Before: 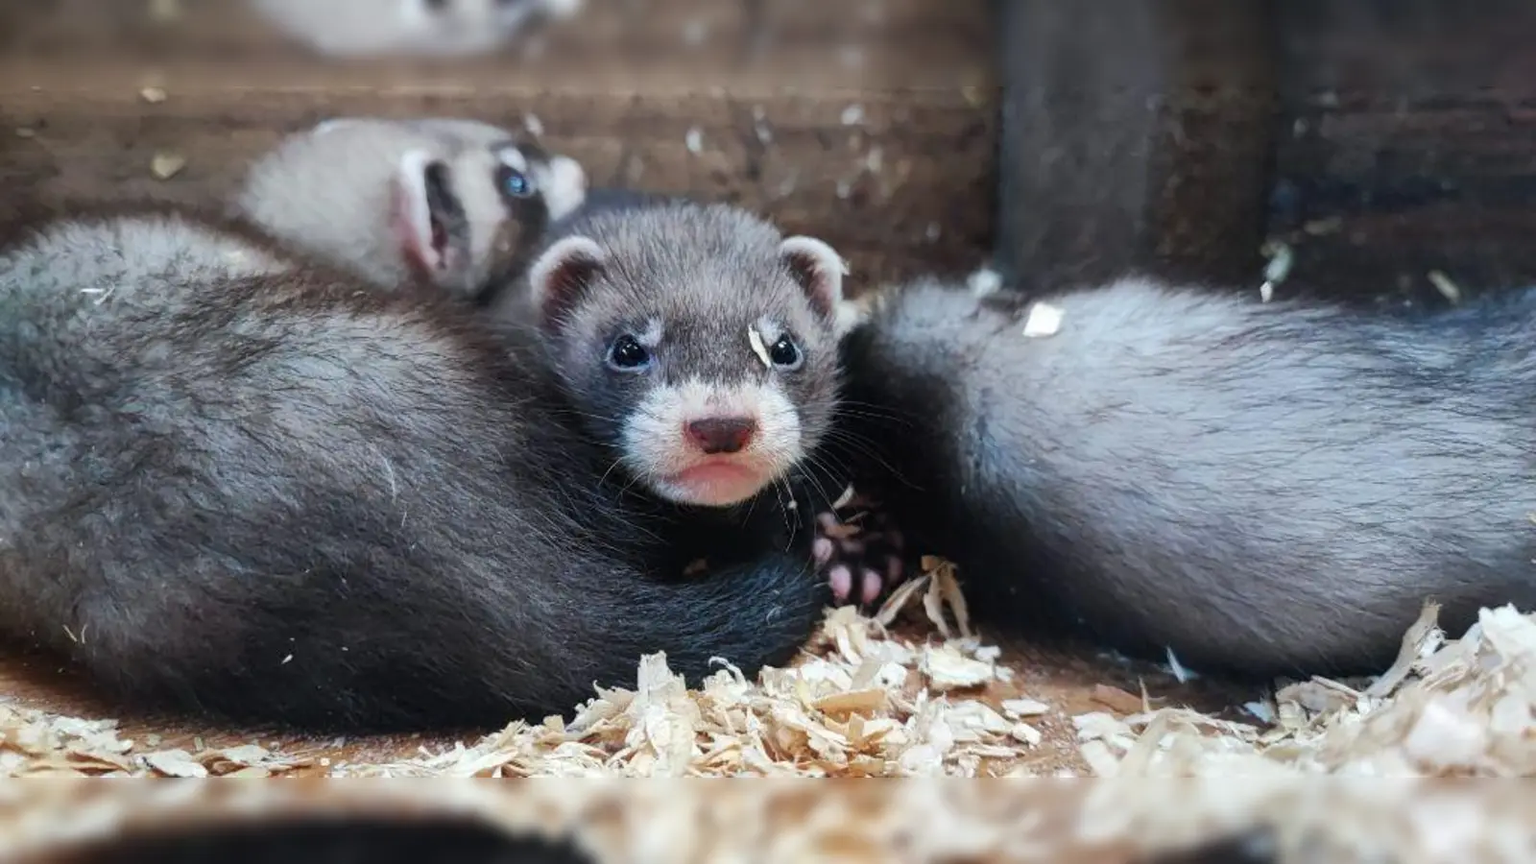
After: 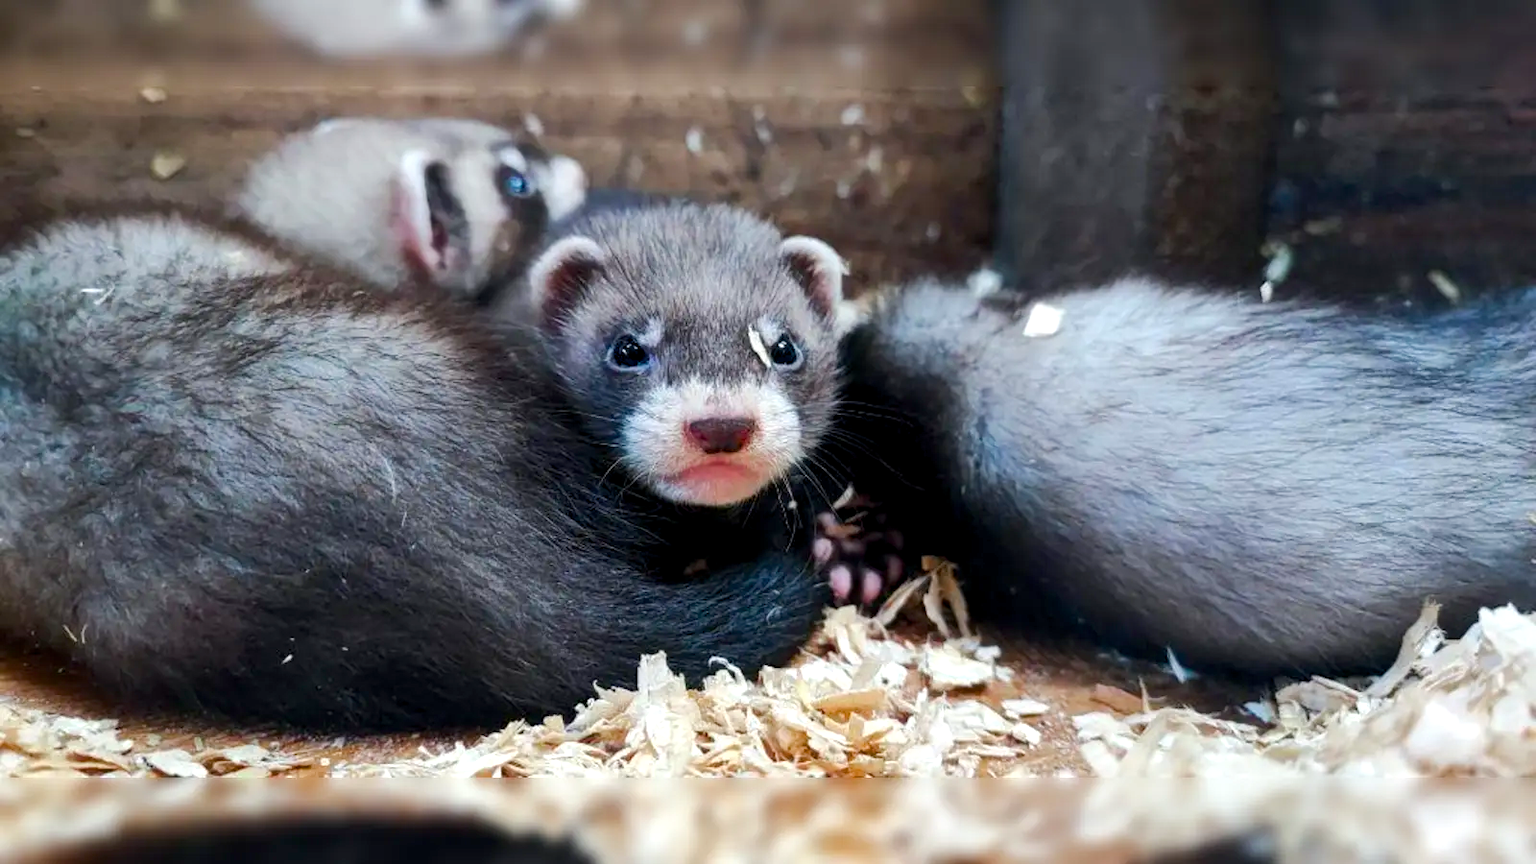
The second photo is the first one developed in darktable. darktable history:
color balance rgb: global offset › luminance -0.483%, linear chroma grading › global chroma 8.917%, perceptual saturation grading › global saturation 0.49%, perceptual saturation grading › highlights -8.374%, perceptual saturation grading › mid-tones 18.734%, perceptual saturation grading › shadows 28.406%, perceptual brilliance grading › highlights 6.99%, perceptual brilliance grading › mid-tones 16.325%, perceptual brilliance grading › shadows -5.391%
